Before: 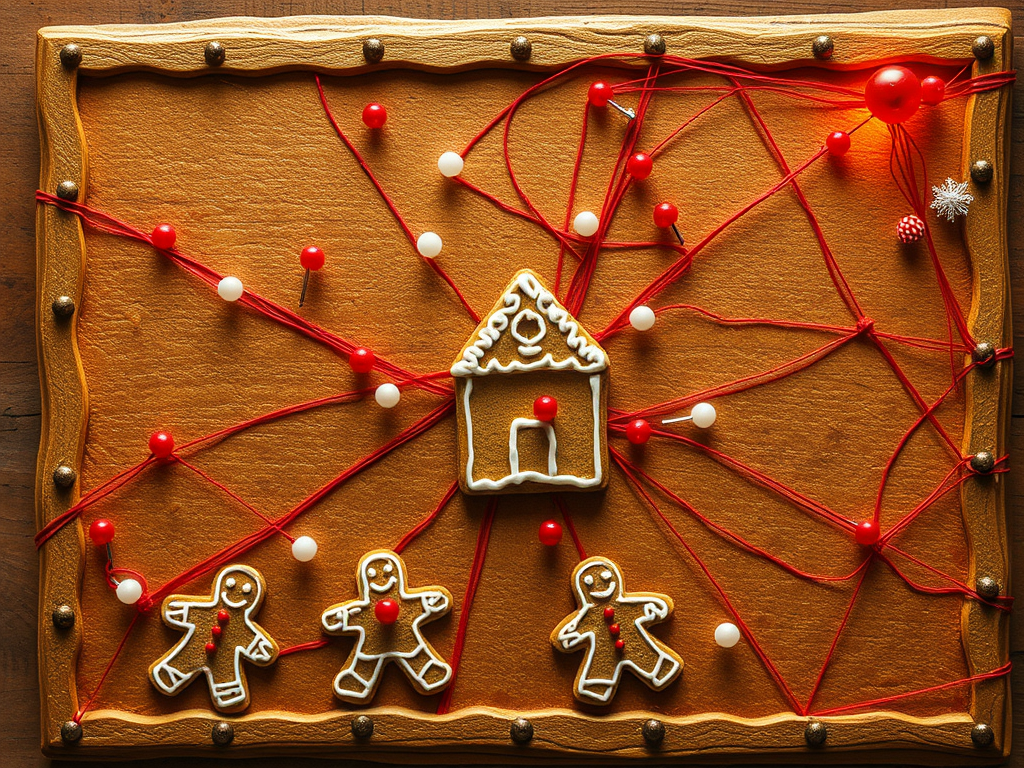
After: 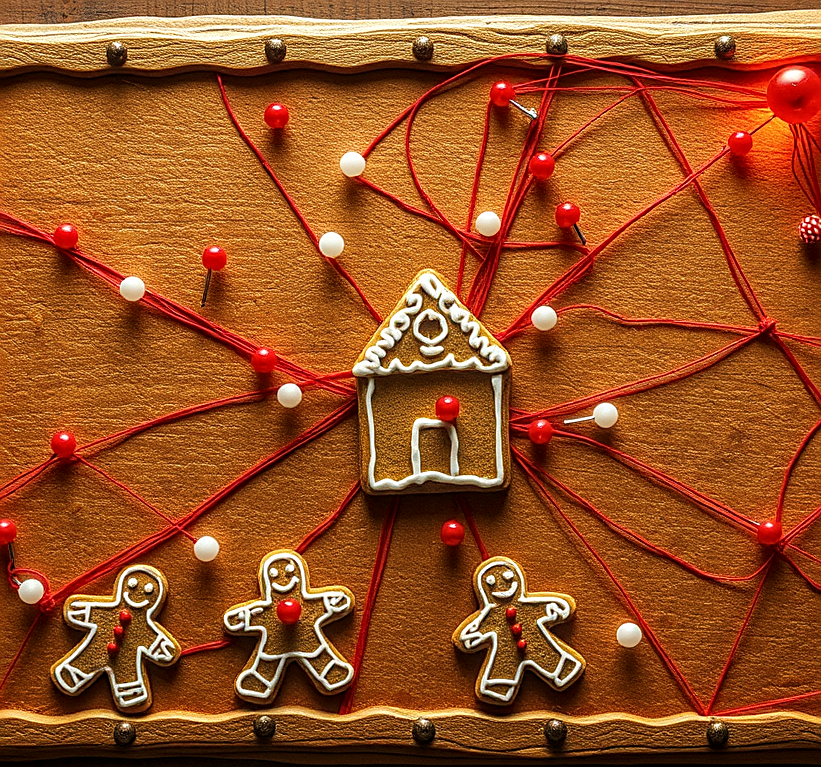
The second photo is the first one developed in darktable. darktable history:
crop and rotate: left 9.597%, right 10.195%
local contrast: on, module defaults
sharpen: on, module defaults
exposure: compensate highlight preservation false
